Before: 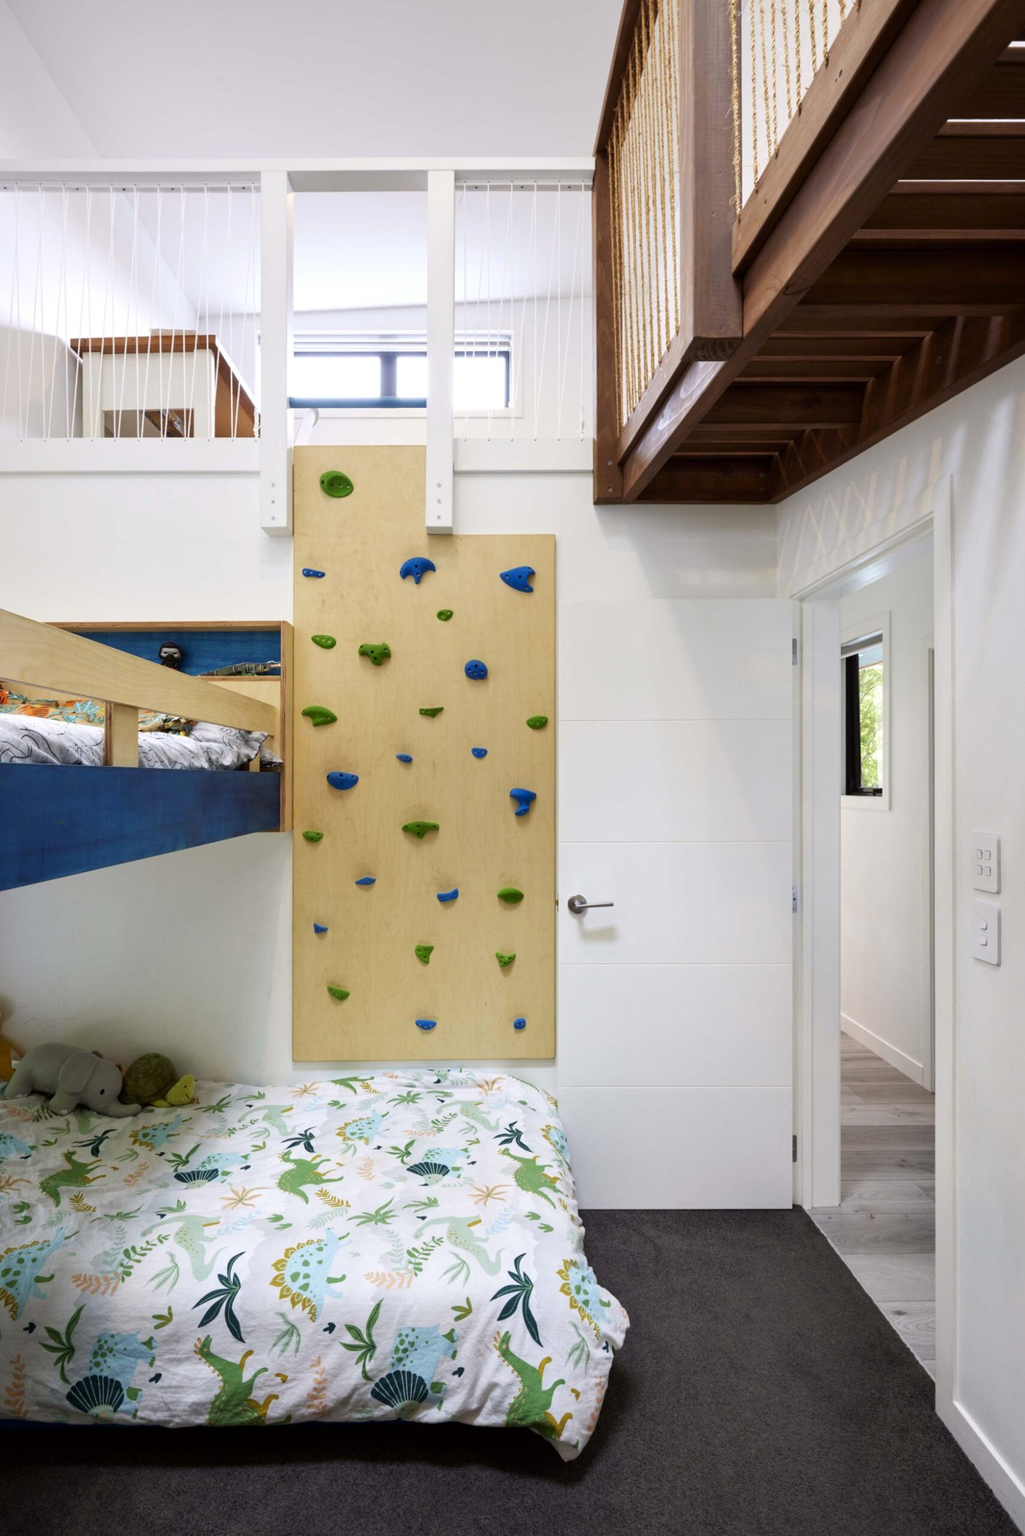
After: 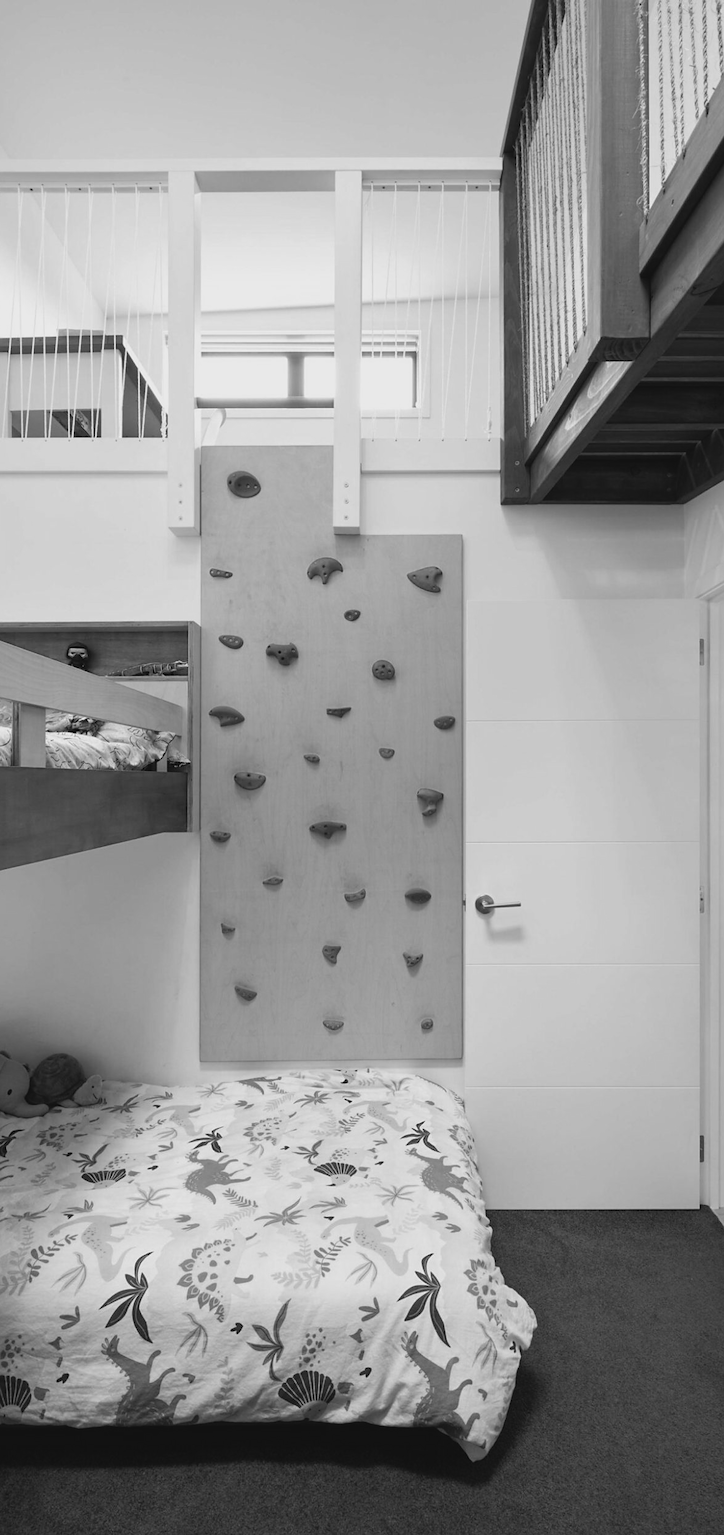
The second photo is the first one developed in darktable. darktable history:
sharpen: radius 1.559, amount 0.373, threshold 1.271
contrast brightness saturation: contrast -0.1, saturation -0.1
crop and rotate: left 9.061%, right 20.142%
color calibration: output gray [0.21, 0.42, 0.37, 0], gray › normalize channels true, illuminant same as pipeline (D50), adaptation XYZ, x 0.346, y 0.359, gamut compression 0
